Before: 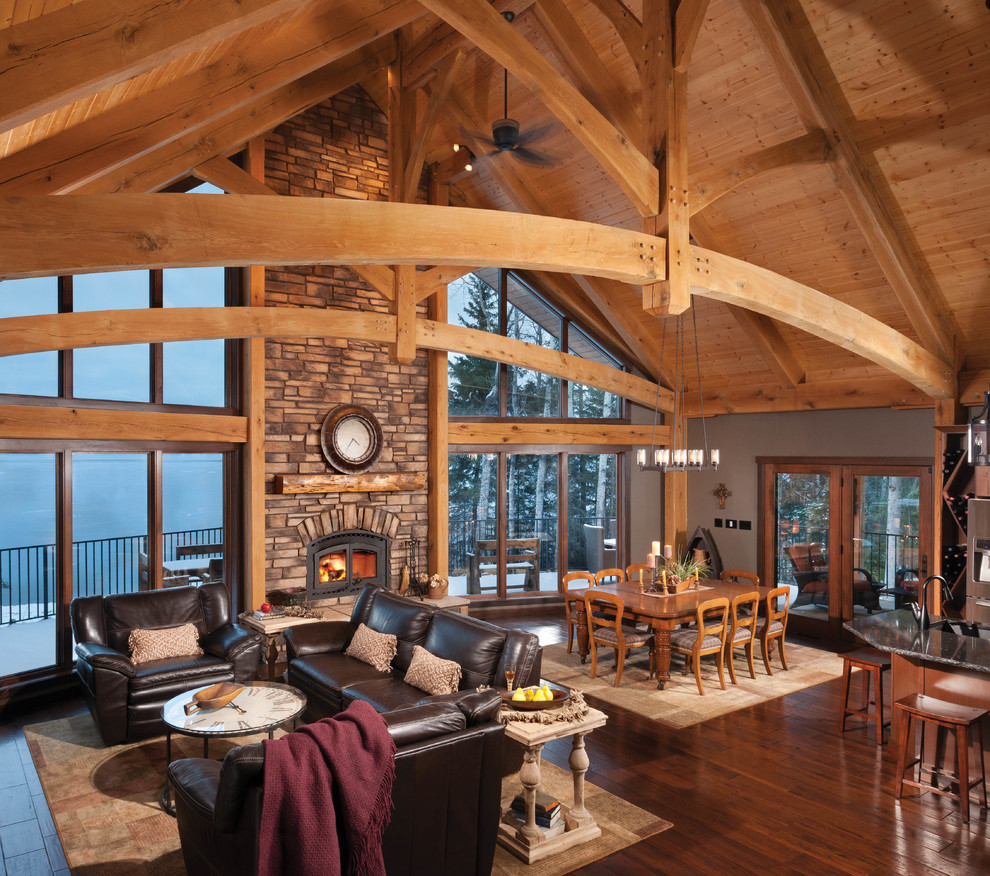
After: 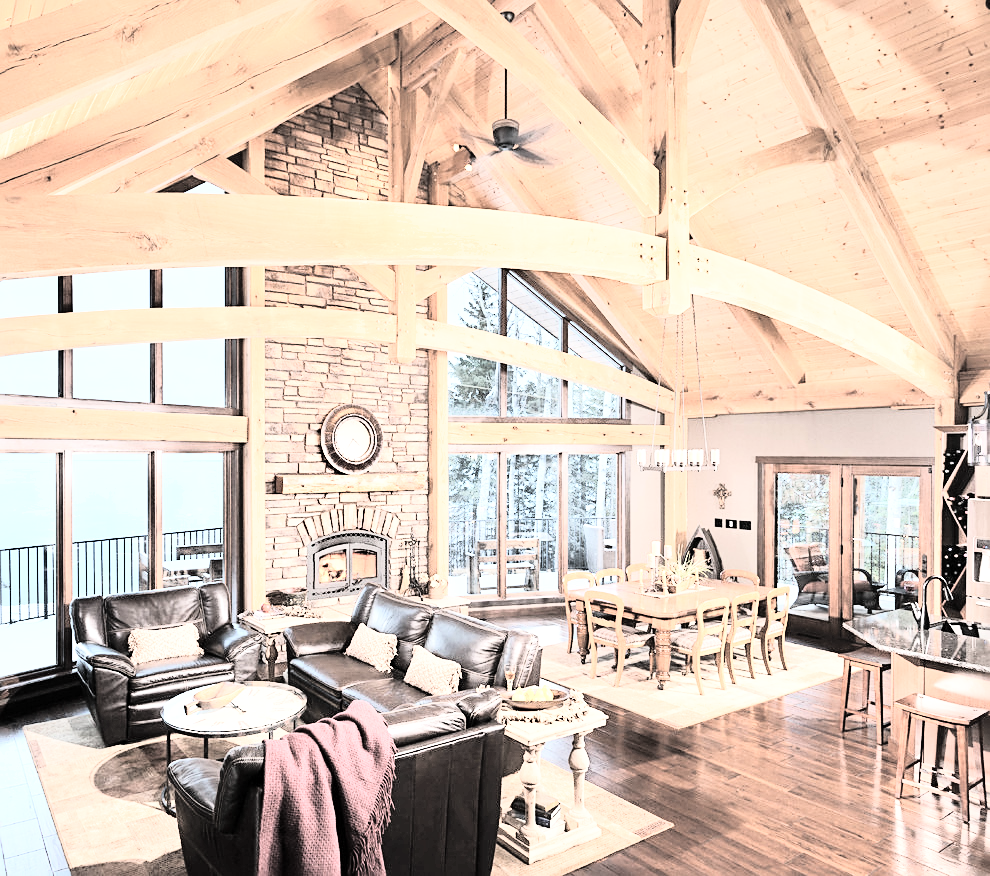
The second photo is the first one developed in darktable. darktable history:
sharpen: amount 0.478
shadows and highlights: shadows -20, white point adjustment -2, highlights -35
exposure: exposure 2.25 EV, compensate highlight preservation false
rgb curve: curves: ch0 [(0, 0) (0.21, 0.15) (0.24, 0.21) (0.5, 0.75) (0.75, 0.96) (0.89, 0.99) (1, 1)]; ch1 [(0, 0.02) (0.21, 0.13) (0.25, 0.2) (0.5, 0.67) (0.75, 0.9) (0.89, 0.97) (1, 1)]; ch2 [(0, 0.02) (0.21, 0.13) (0.25, 0.2) (0.5, 0.67) (0.75, 0.9) (0.89, 0.97) (1, 1)], compensate middle gray true
color correction: saturation 0.3
color contrast: green-magenta contrast 0.96
